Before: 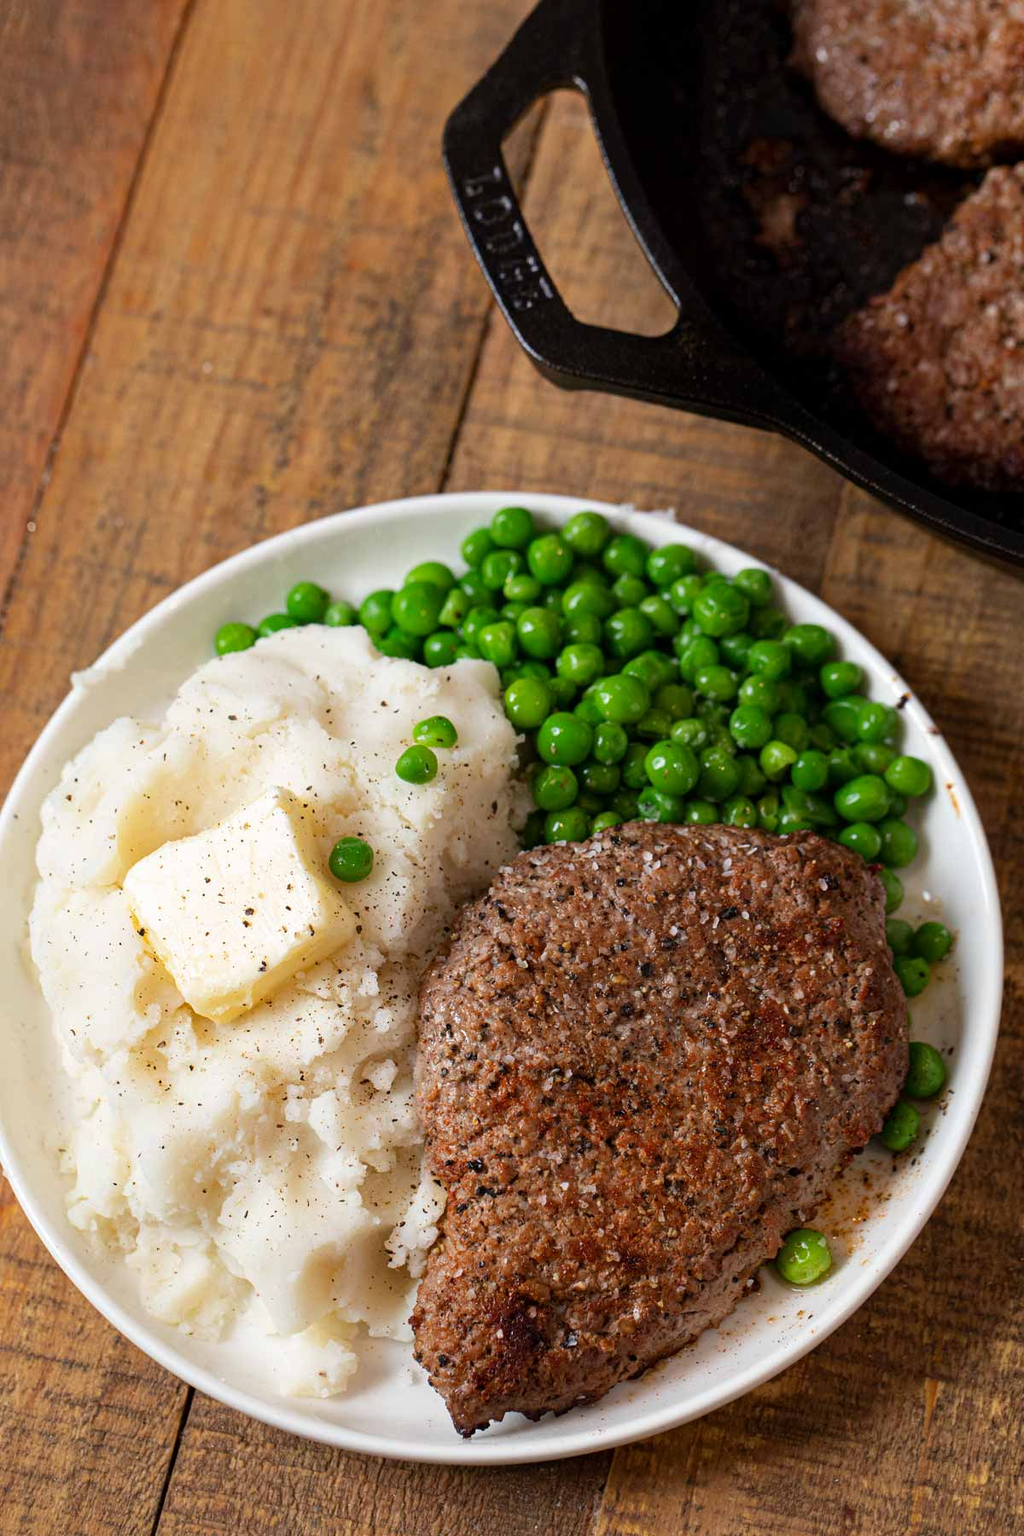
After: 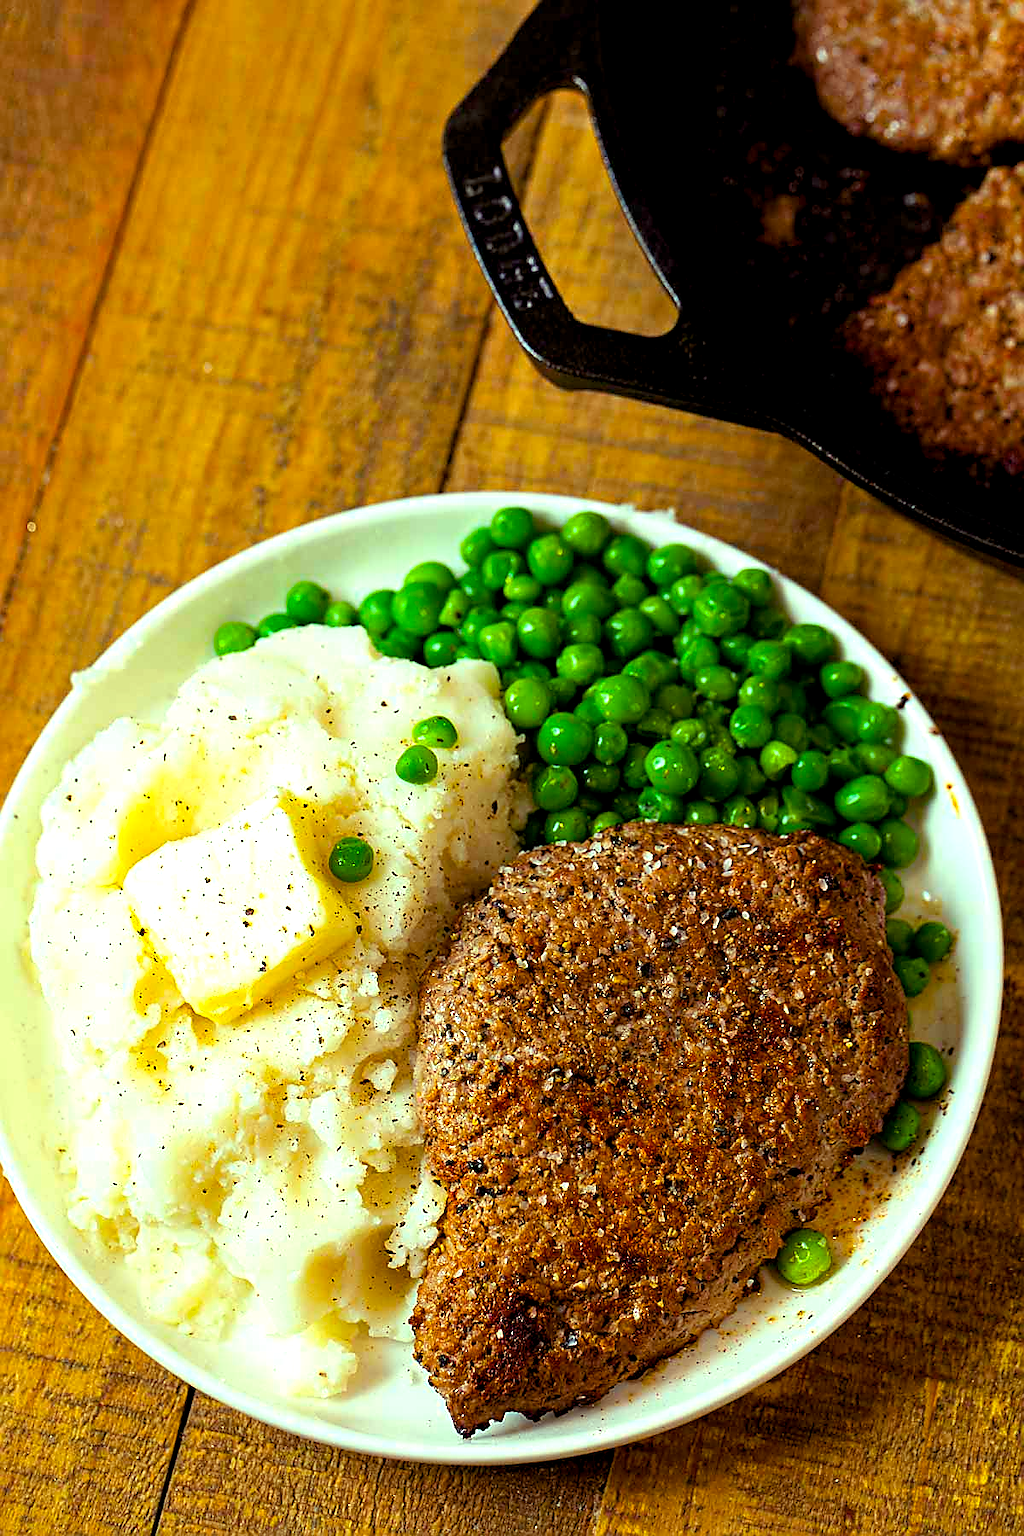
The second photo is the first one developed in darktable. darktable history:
color balance rgb: highlights gain › luminance 15.161%, highlights gain › chroma 7.061%, highlights gain › hue 126.17°, global offset › luminance -0.472%, linear chroma grading › global chroma 14.421%, perceptual saturation grading › global saturation 30.841%, perceptual brilliance grading › global brilliance 10.812%, global vibrance 20%
sharpen: radius 1.363, amount 1.239, threshold 0.715
